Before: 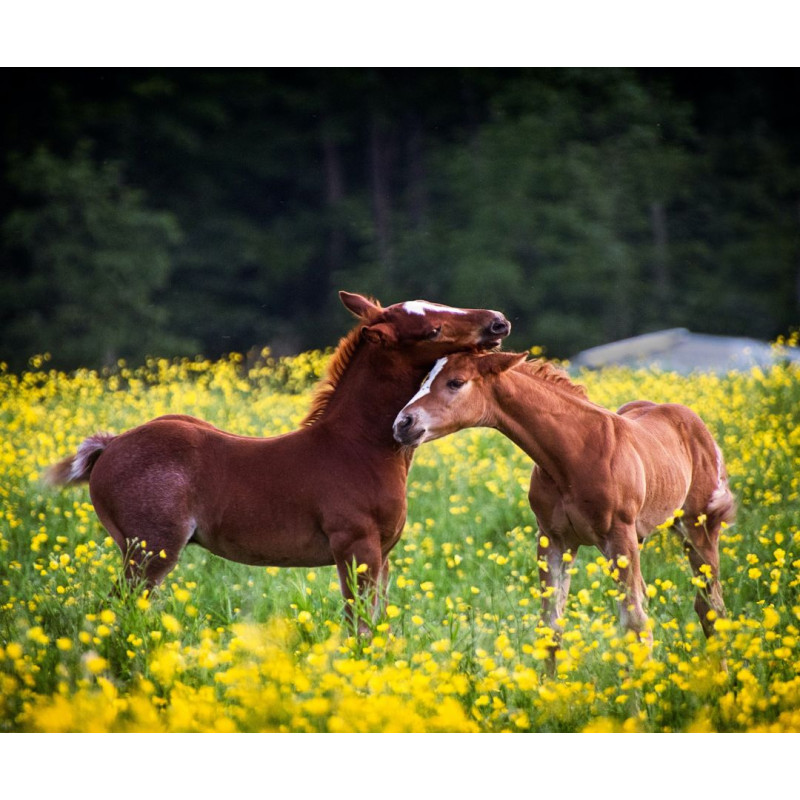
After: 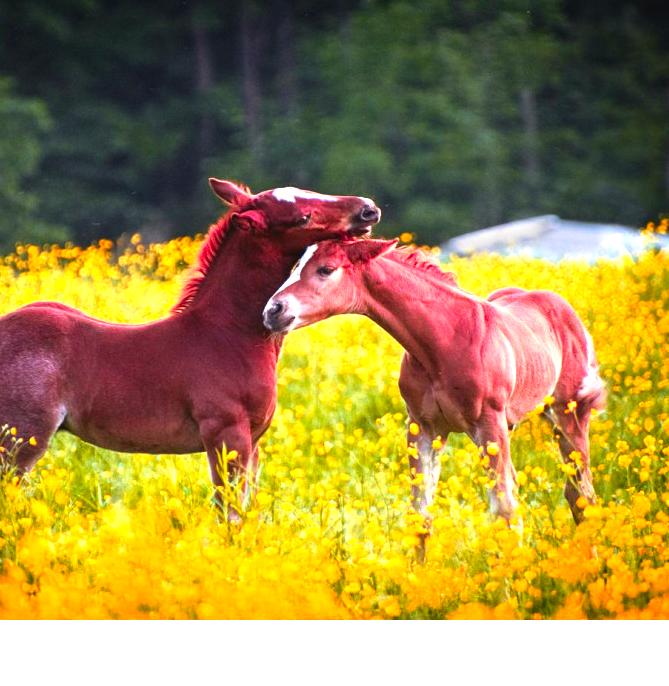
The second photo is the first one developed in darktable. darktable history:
crop: left 16.315%, top 14.246%
exposure: black level correction -0.002, exposure 1.115 EV, compensate highlight preservation false
color zones: curves: ch1 [(0.24, 0.629) (0.75, 0.5)]; ch2 [(0.255, 0.454) (0.745, 0.491)], mix 102.12%
